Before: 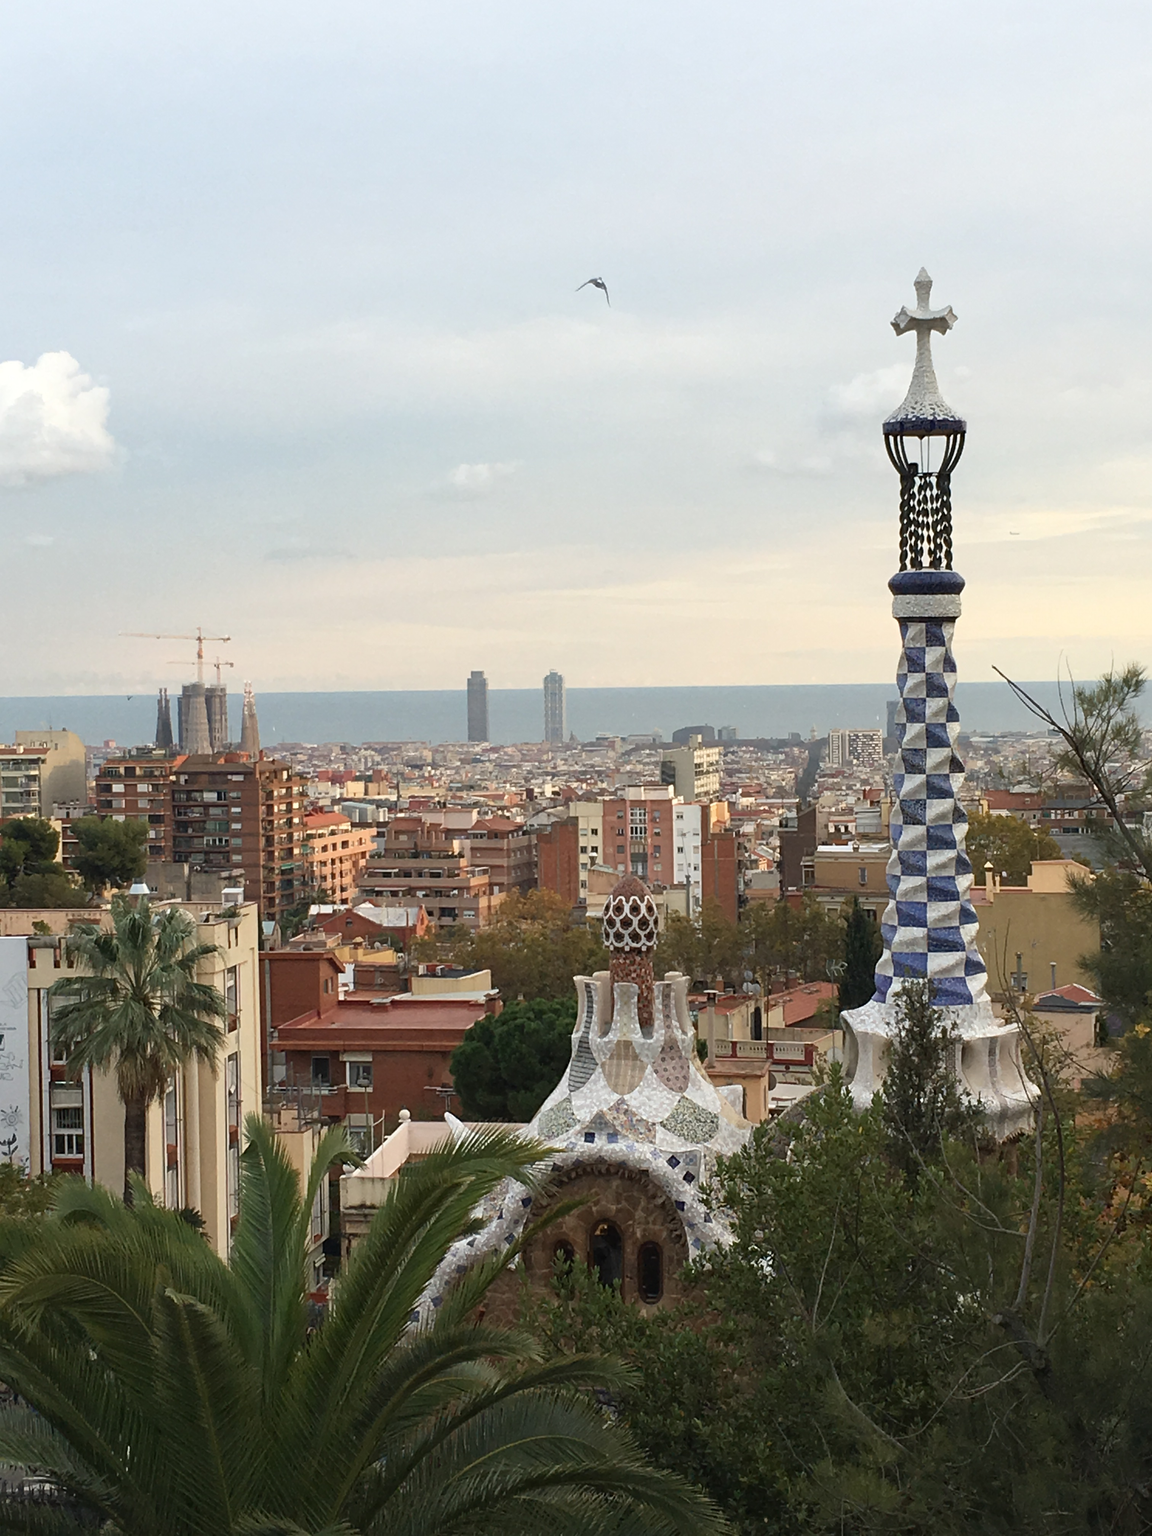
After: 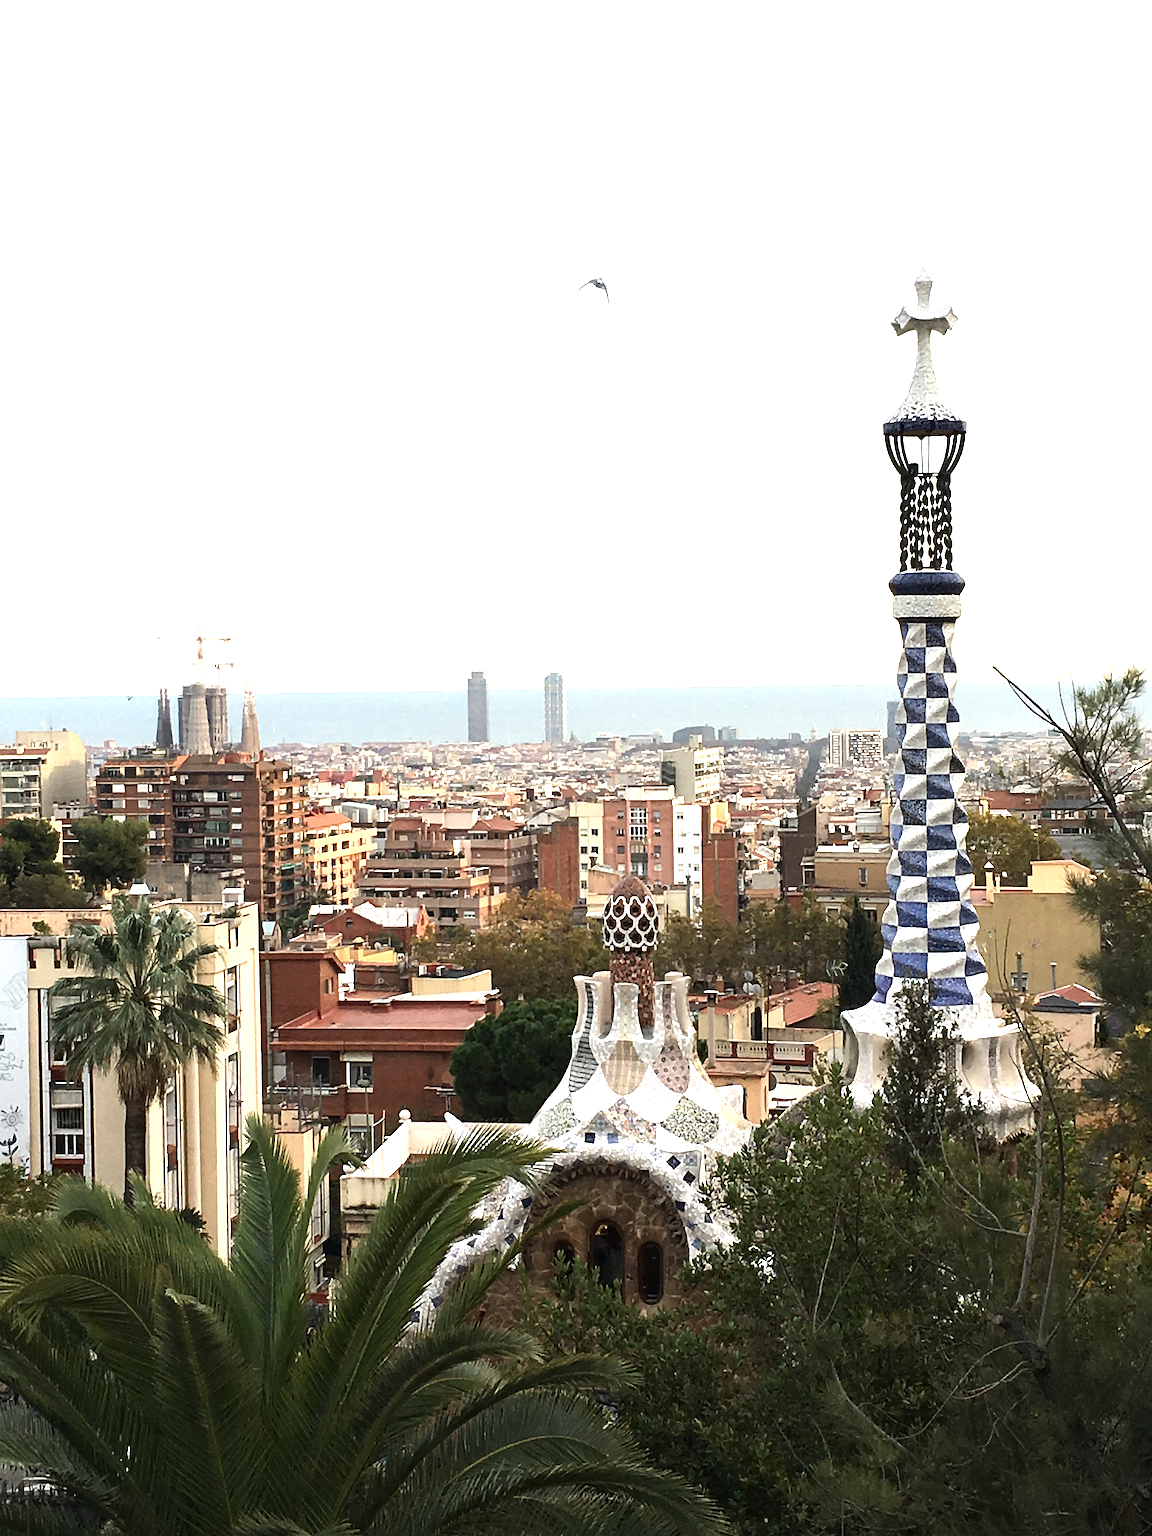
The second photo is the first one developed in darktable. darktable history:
tone equalizer: -8 EV -0.75 EV, -7 EV -0.7 EV, -6 EV -0.6 EV, -5 EV -0.4 EV, -3 EV 0.4 EV, -2 EV 0.6 EV, -1 EV 0.7 EV, +0 EV 0.75 EV, edges refinement/feathering 500, mask exposure compensation -1.57 EV, preserve details no
sharpen: on, module defaults
exposure: black level correction 0.001, exposure 0.5 EV, compensate exposure bias true, compensate highlight preservation false
